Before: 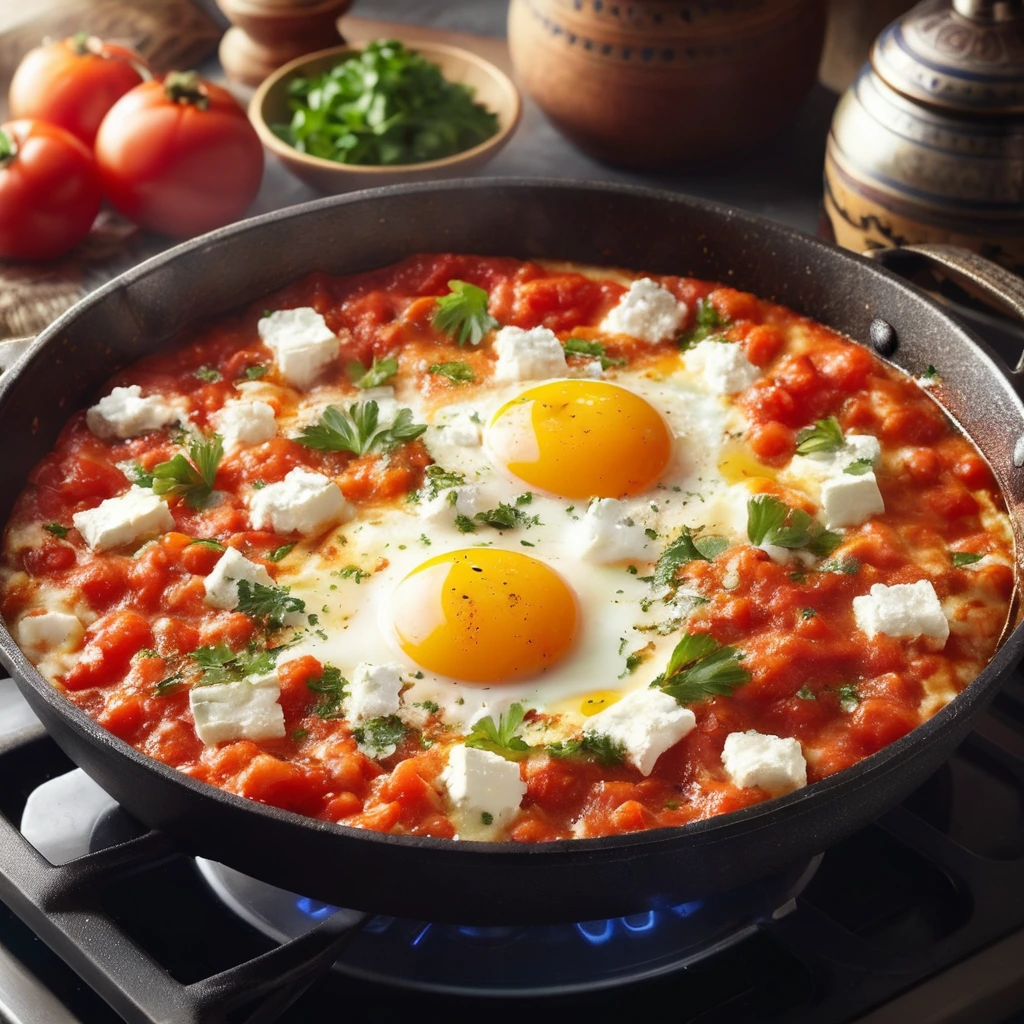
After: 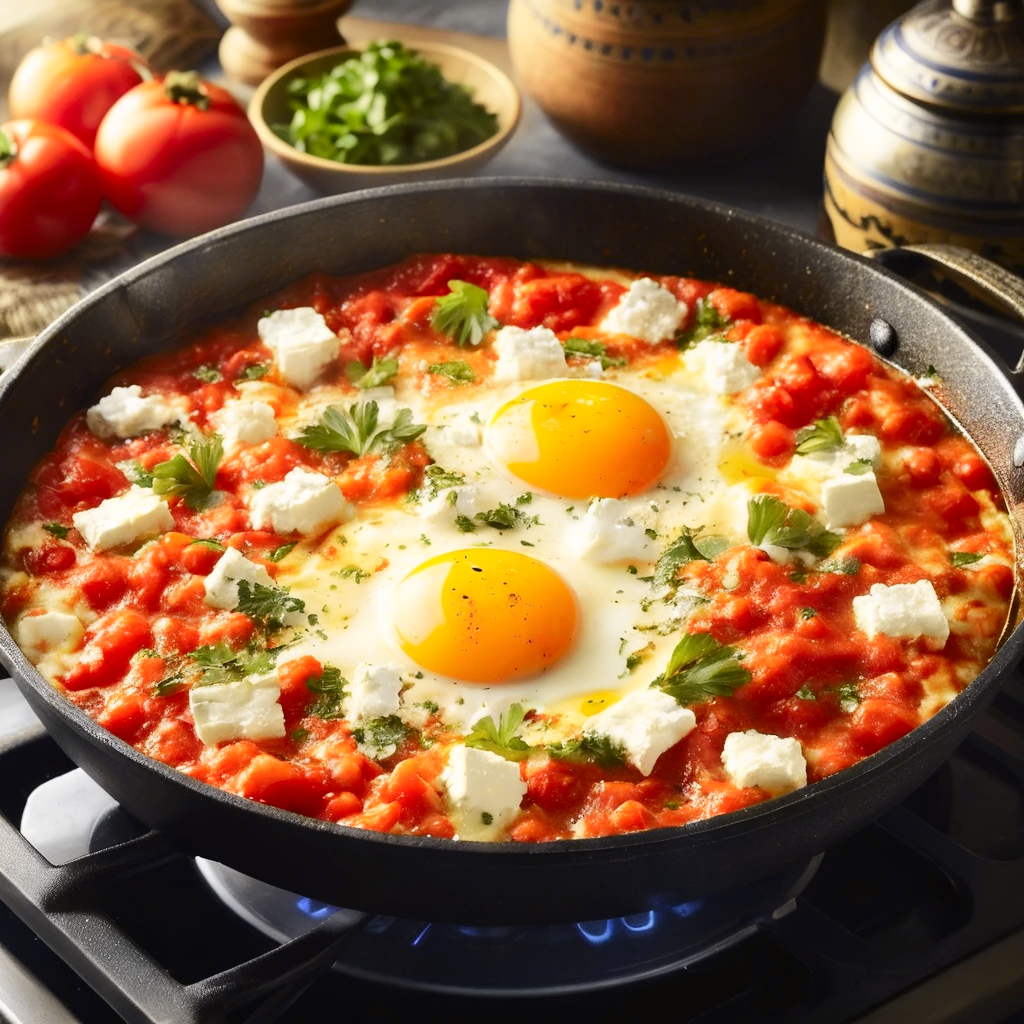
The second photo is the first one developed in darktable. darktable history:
tone curve: curves: ch0 [(0, 0) (0.239, 0.248) (0.508, 0.606) (0.828, 0.878) (1, 1)]; ch1 [(0, 0) (0.401, 0.42) (0.45, 0.464) (0.492, 0.498) (0.511, 0.507) (0.561, 0.549) (0.688, 0.726) (1, 1)]; ch2 [(0, 0) (0.411, 0.433) (0.5, 0.504) (0.545, 0.574) (1, 1)], color space Lab, independent channels
